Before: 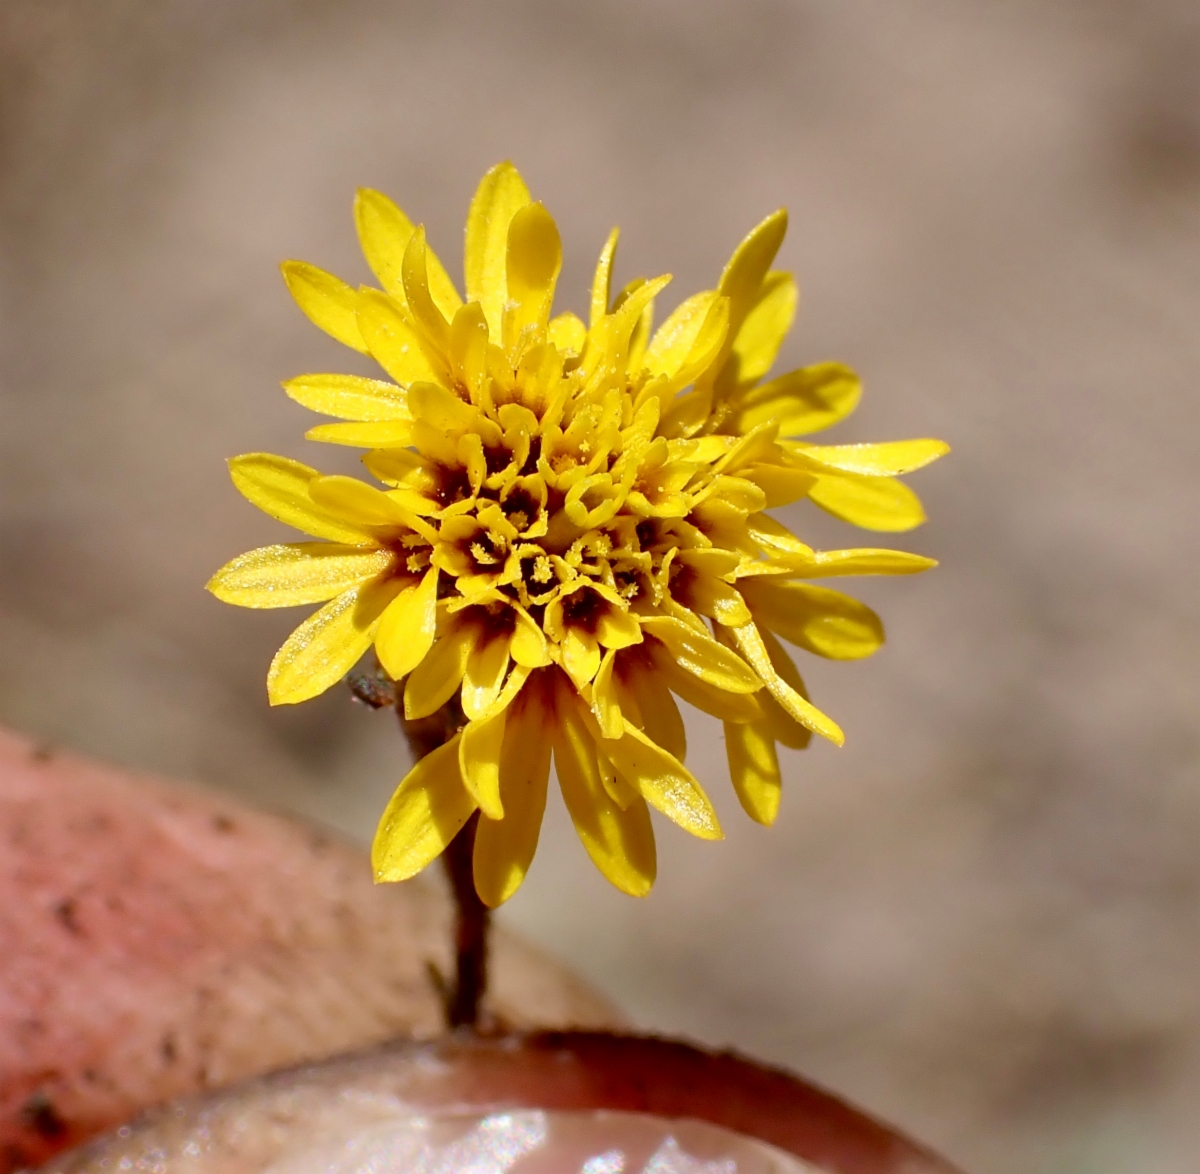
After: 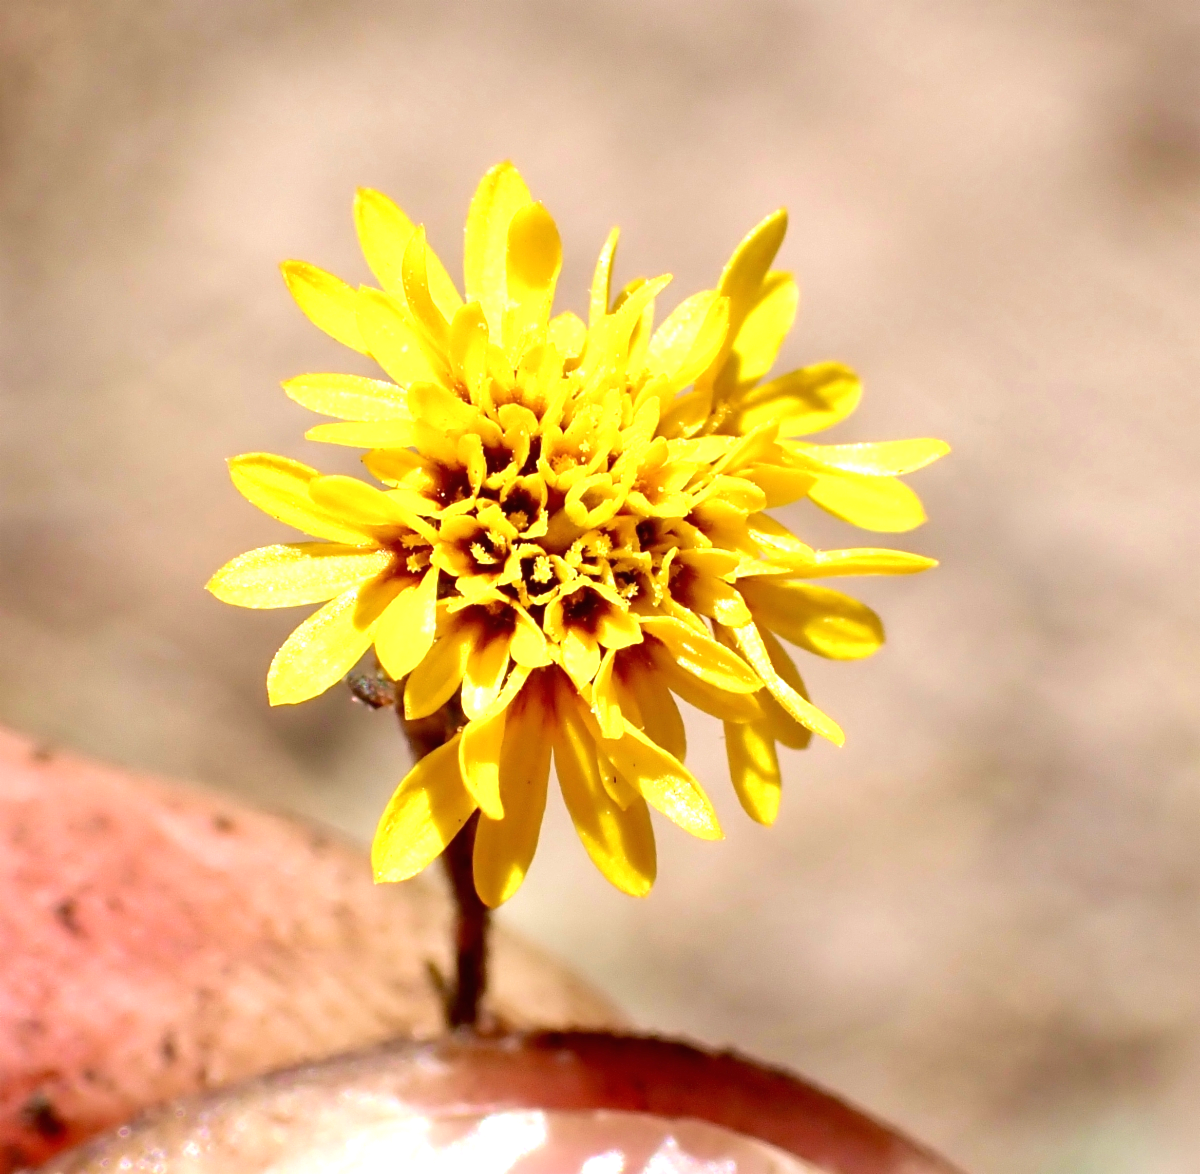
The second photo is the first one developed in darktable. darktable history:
exposure: black level correction 0, exposure 1 EV, compensate highlight preservation false
velvia: strength 15.26%
